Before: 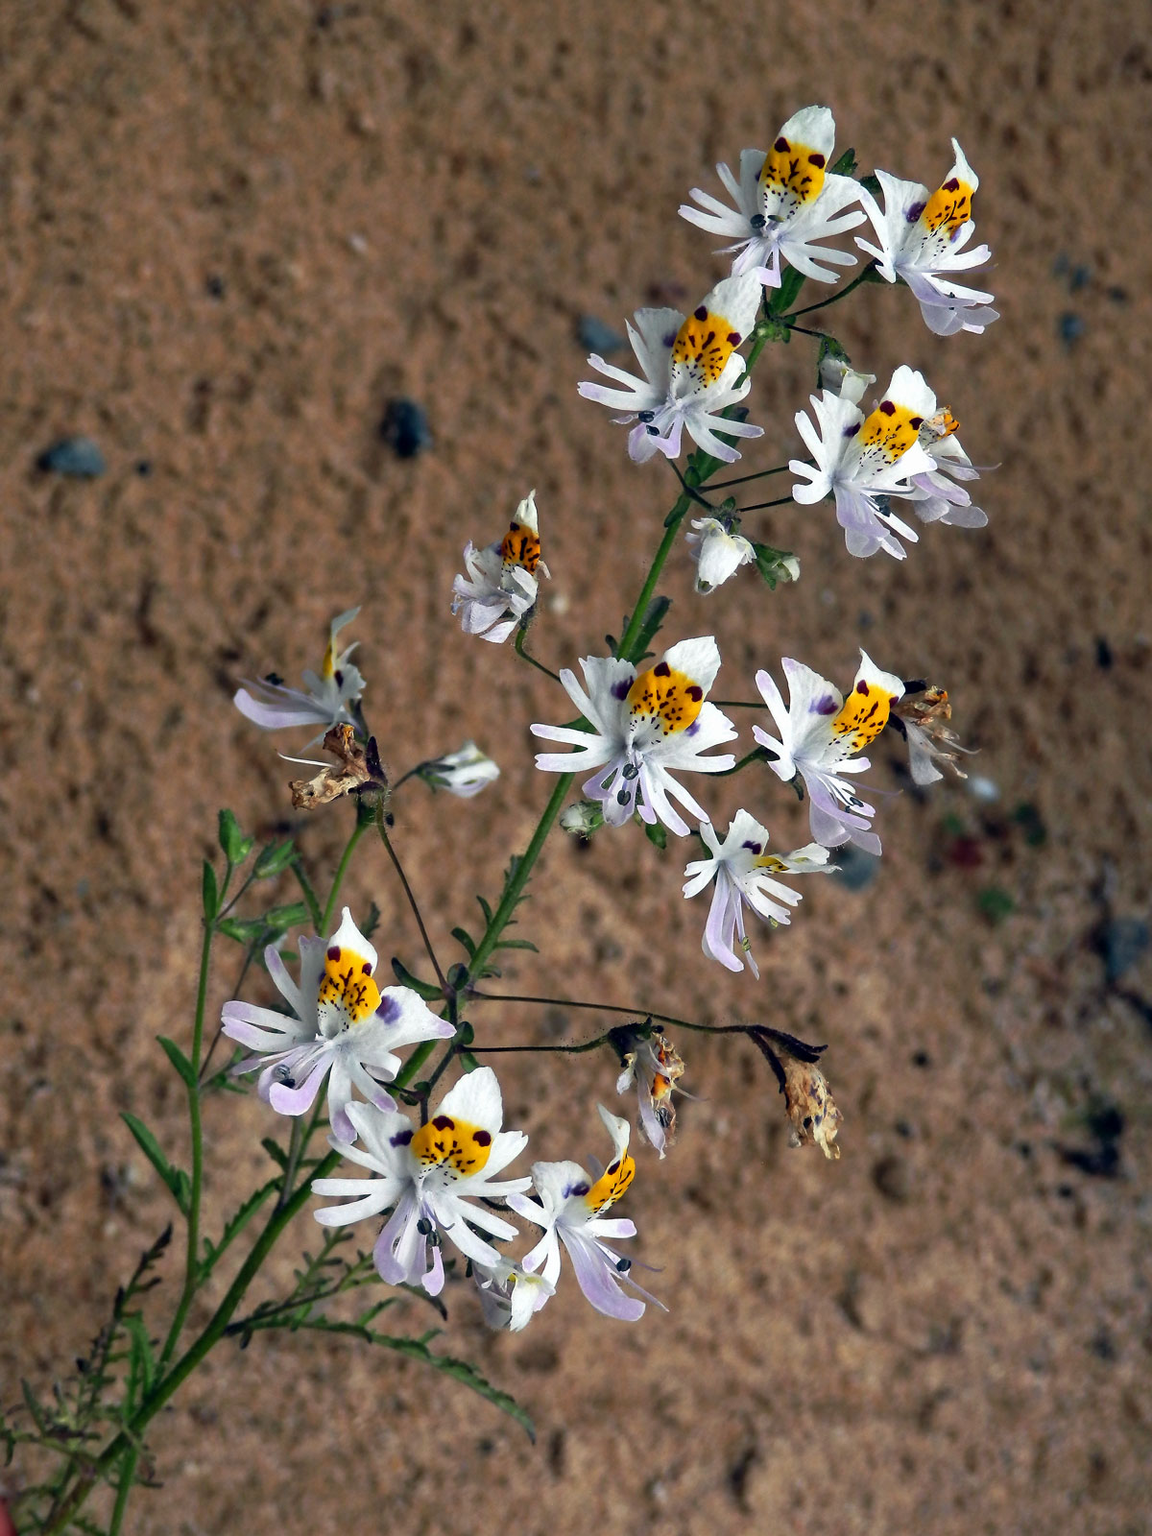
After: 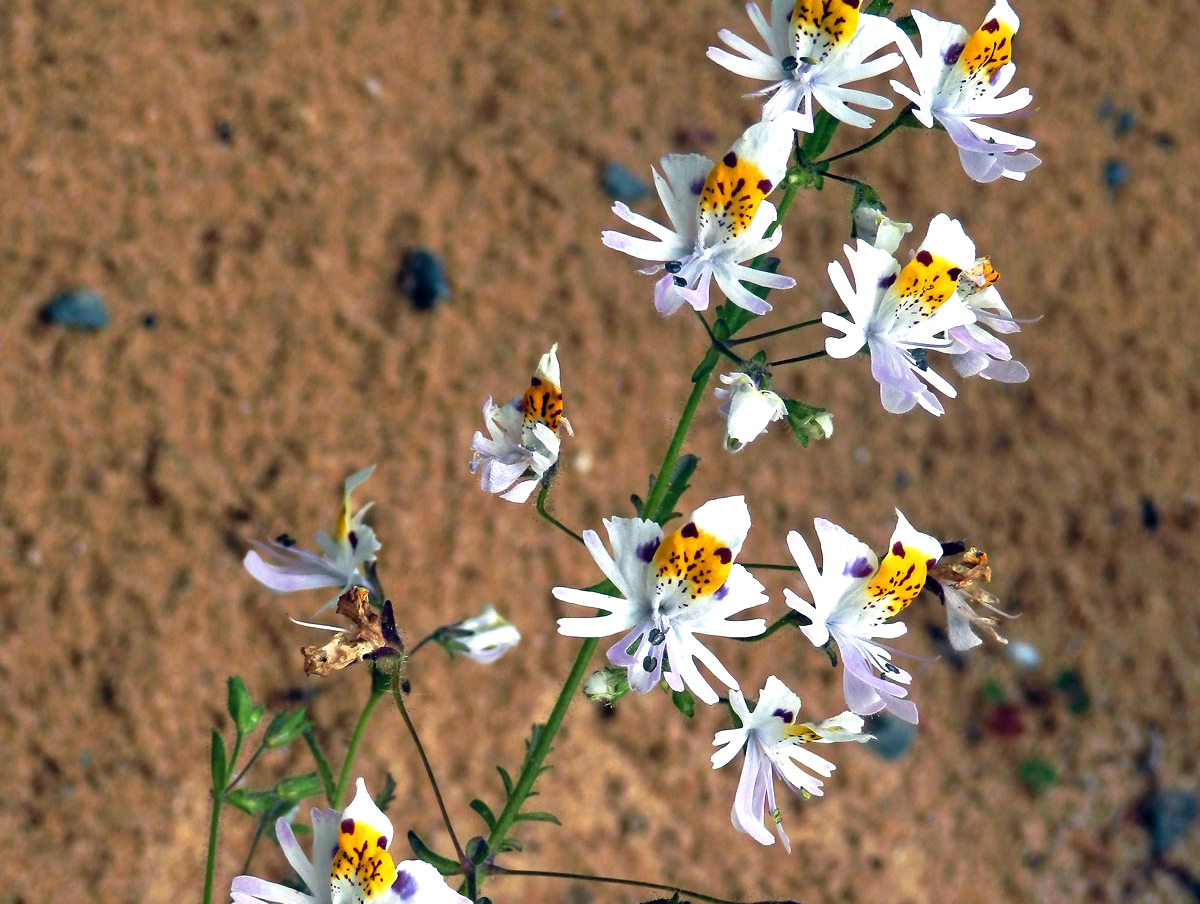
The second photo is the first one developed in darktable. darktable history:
velvia: strength 44.8%
exposure: exposure 0.602 EV, compensate highlight preservation false
crop and rotate: top 10.464%, bottom 33.022%
